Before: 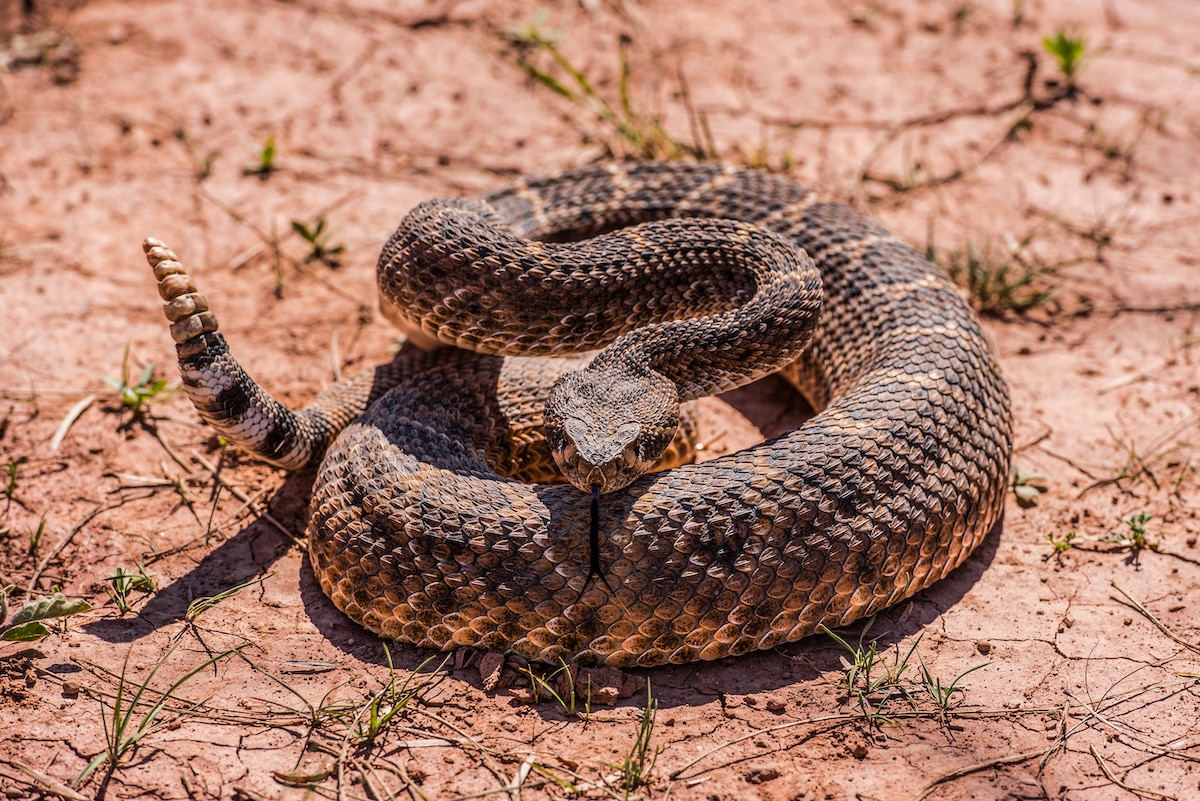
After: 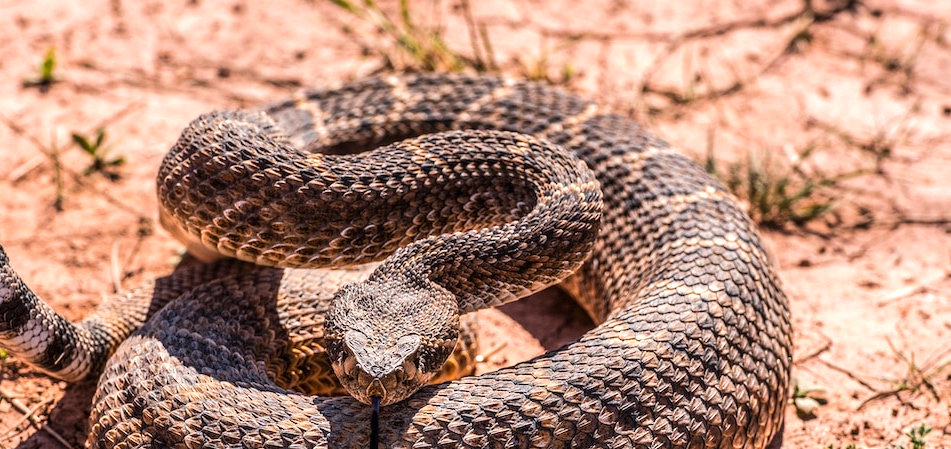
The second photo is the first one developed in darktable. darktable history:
exposure: exposure 0.523 EV, compensate highlight preservation false
crop: left 18.415%, top 11.106%, right 2.299%, bottom 32.788%
